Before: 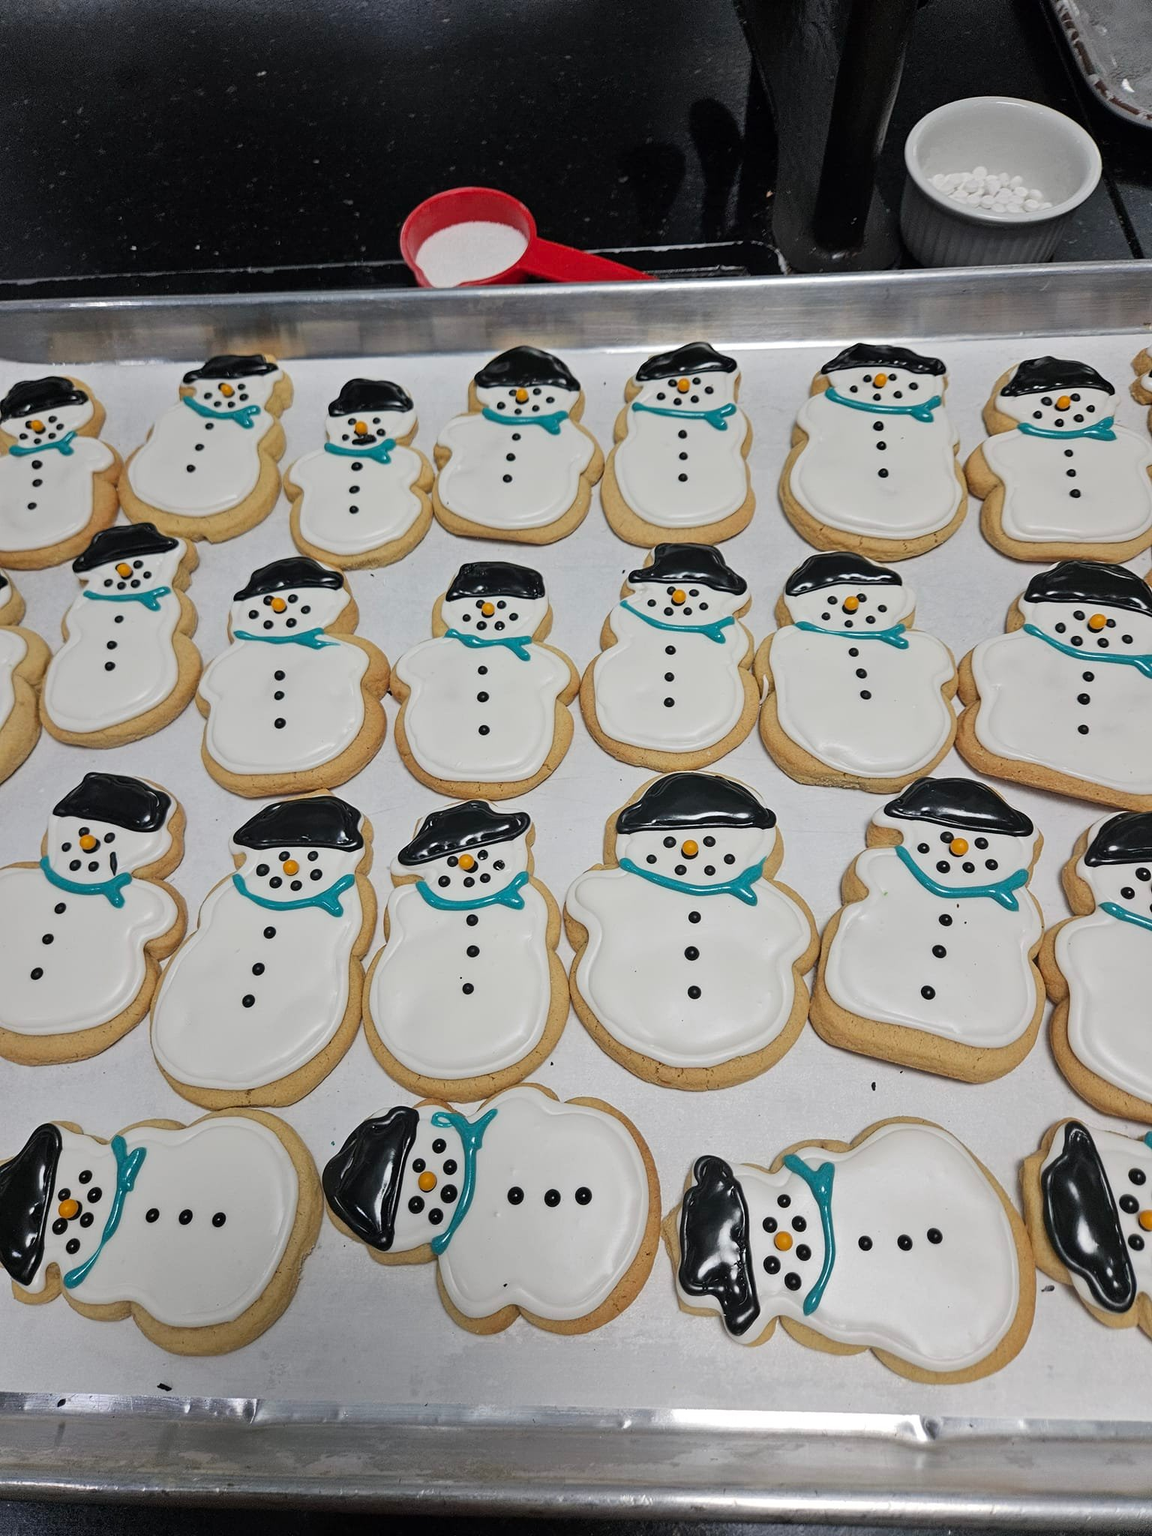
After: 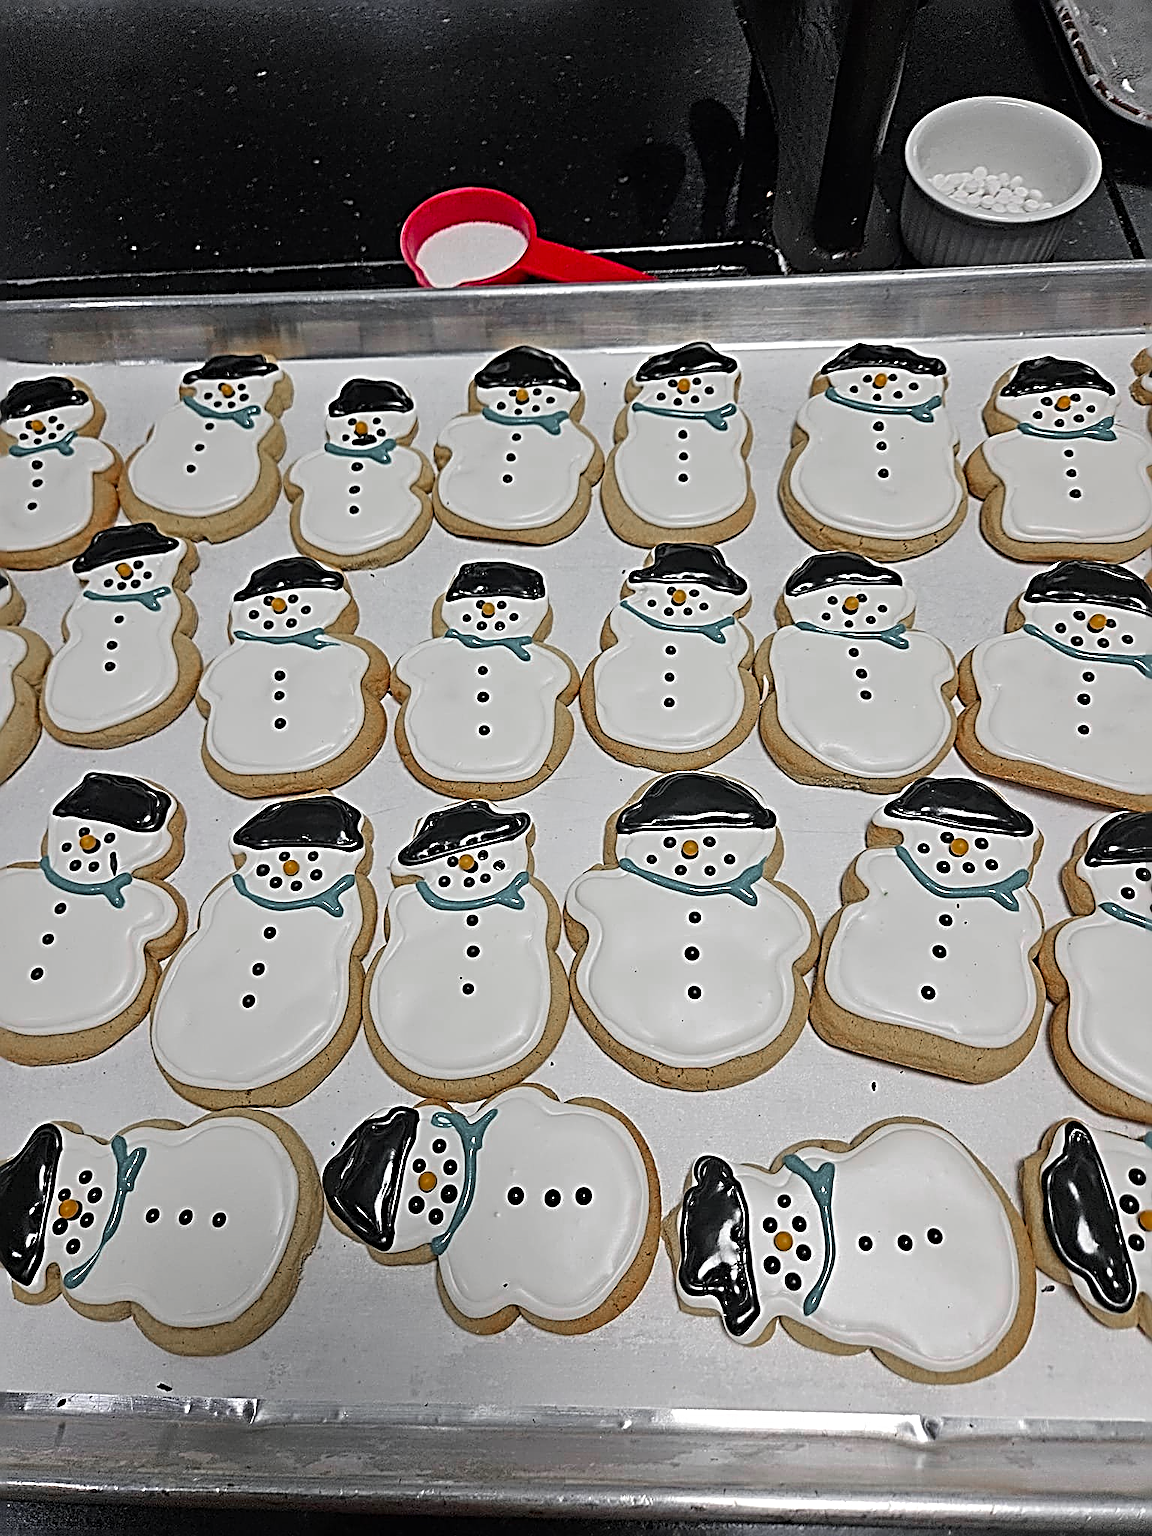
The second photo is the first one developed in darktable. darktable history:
color zones: curves: ch0 [(0, 0.48) (0.209, 0.398) (0.305, 0.332) (0.429, 0.493) (0.571, 0.5) (0.714, 0.5) (0.857, 0.5) (1, 0.48)]; ch1 [(0, 0.736) (0.143, 0.625) (0.225, 0.371) (0.429, 0.256) (0.571, 0.241) (0.714, 0.213) (0.857, 0.48) (1, 0.736)]; ch2 [(0, 0.448) (0.143, 0.498) (0.286, 0.5) (0.429, 0.5) (0.571, 0.5) (0.714, 0.5) (0.857, 0.5) (1, 0.448)]
sharpen: radius 3.202, amount 1.728
